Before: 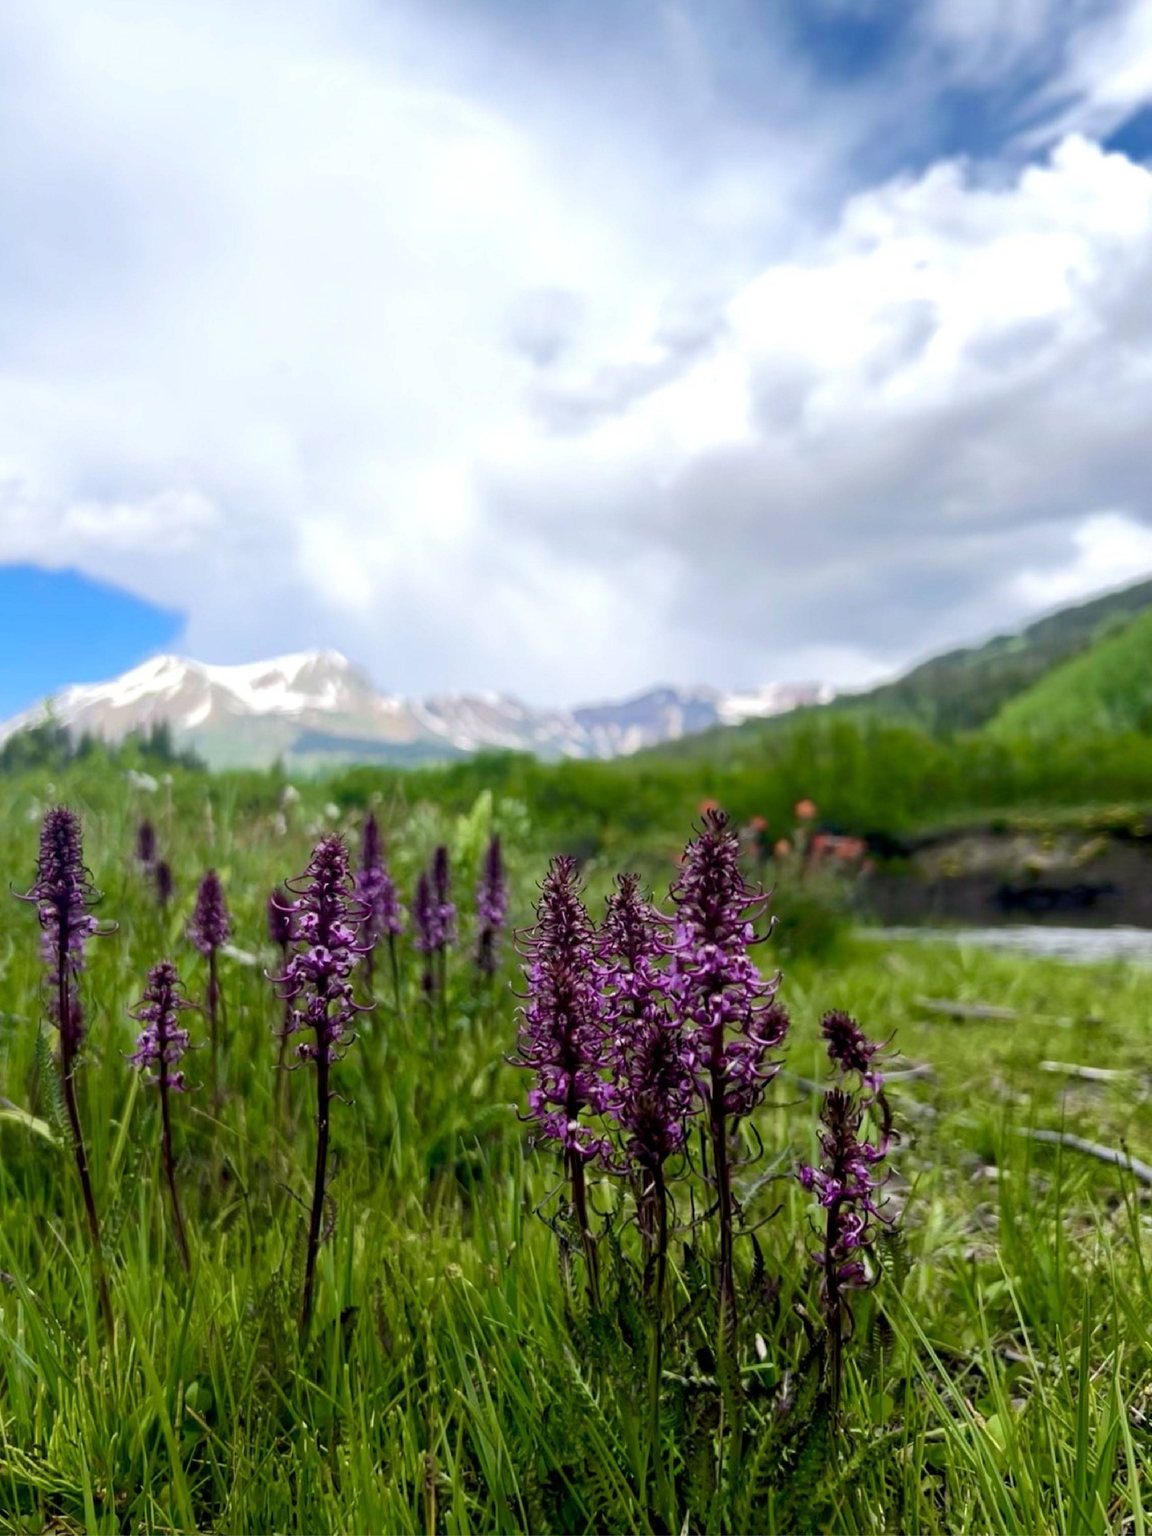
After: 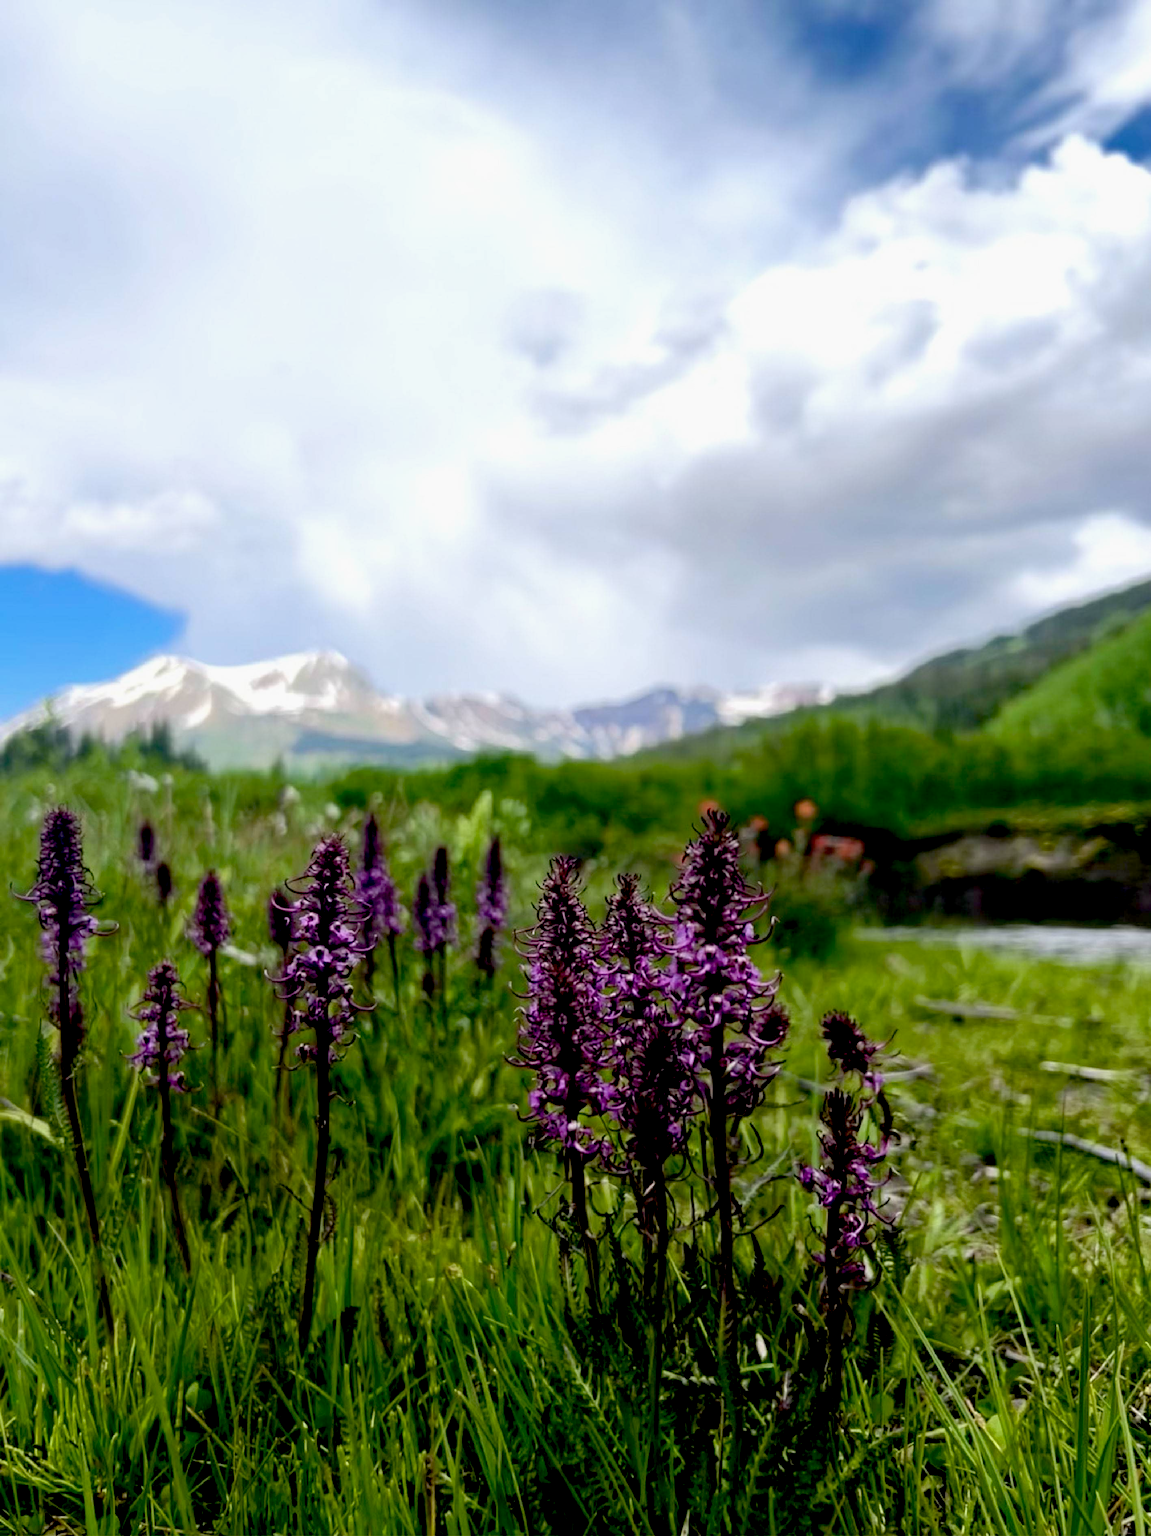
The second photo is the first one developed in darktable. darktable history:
exposure: black level correction 0.027, exposure -0.074 EV, compensate exposure bias true, compensate highlight preservation false
